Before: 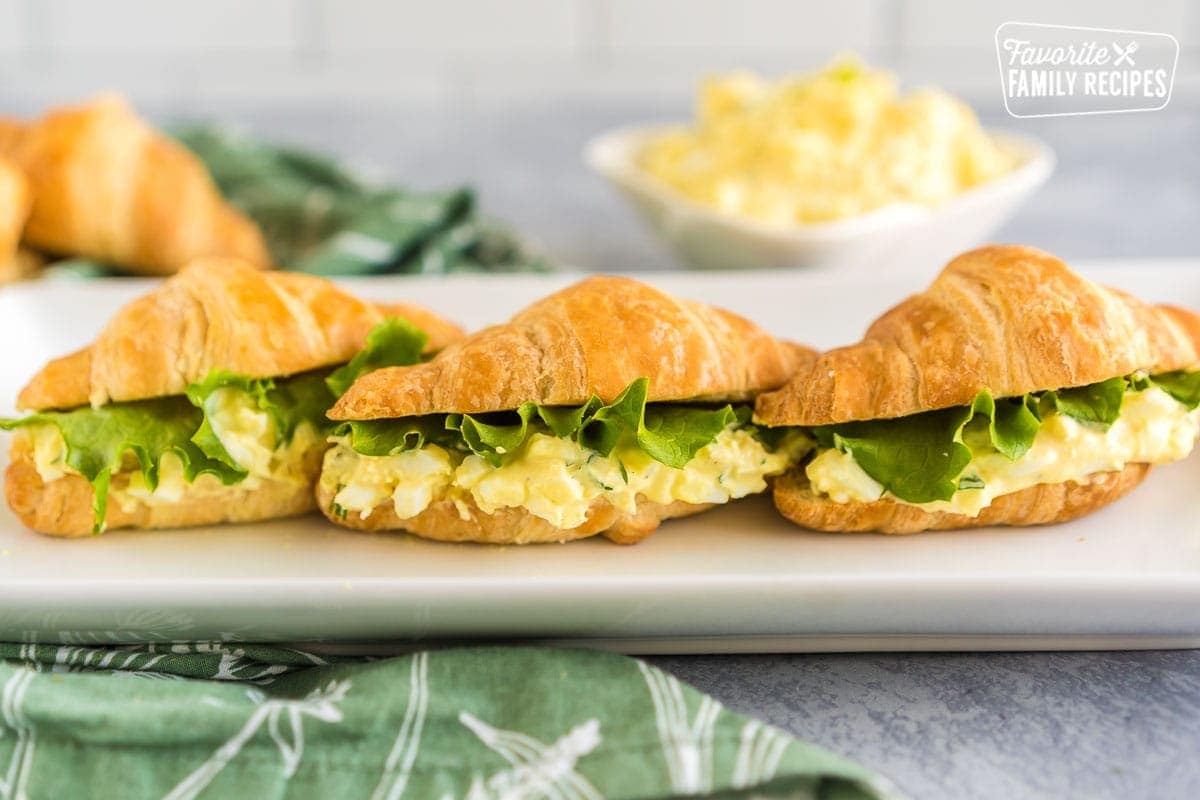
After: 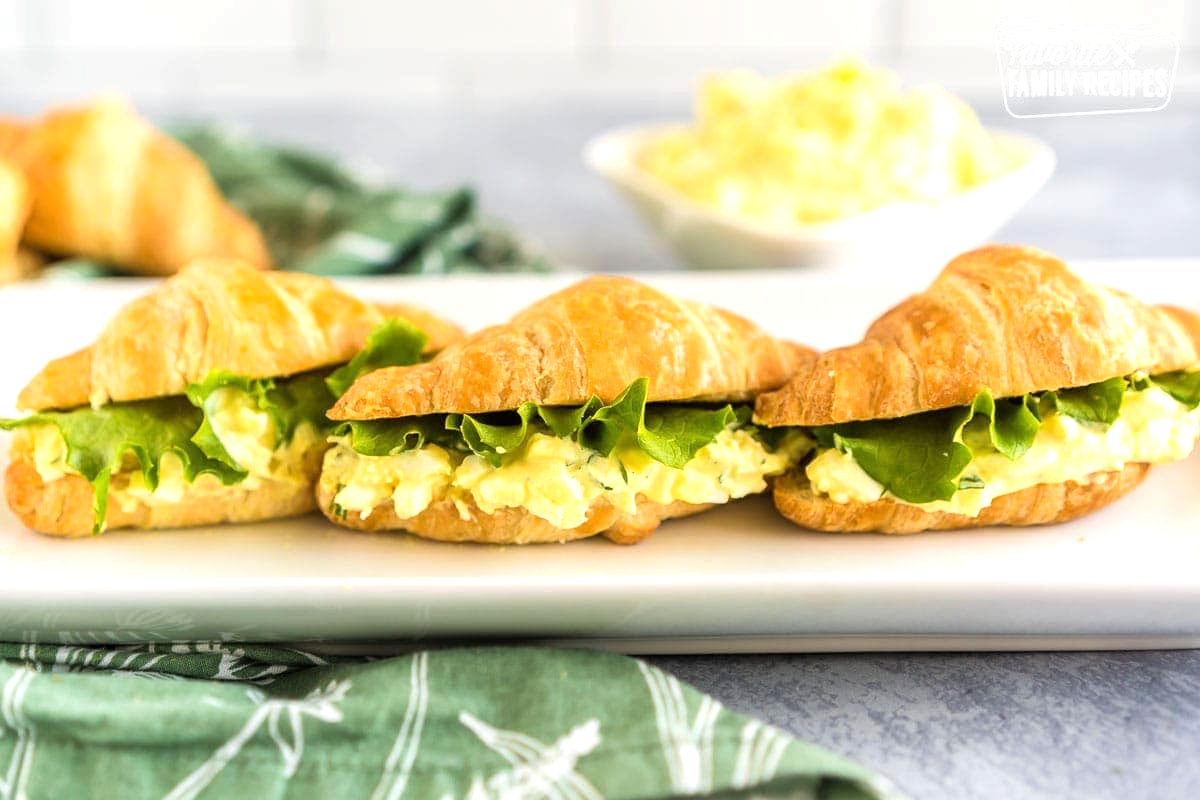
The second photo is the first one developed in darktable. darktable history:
tone equalizer: -8 EV -0.4 EV, -7 EV -0.429 EV, -6 EV -0.366 EV, -5 EV -0.251 EV, -3 EV 0.205 EV, -2 EV 0.361 EV, -1 EV 0.389 EV, +0 EV 0.435 EV
